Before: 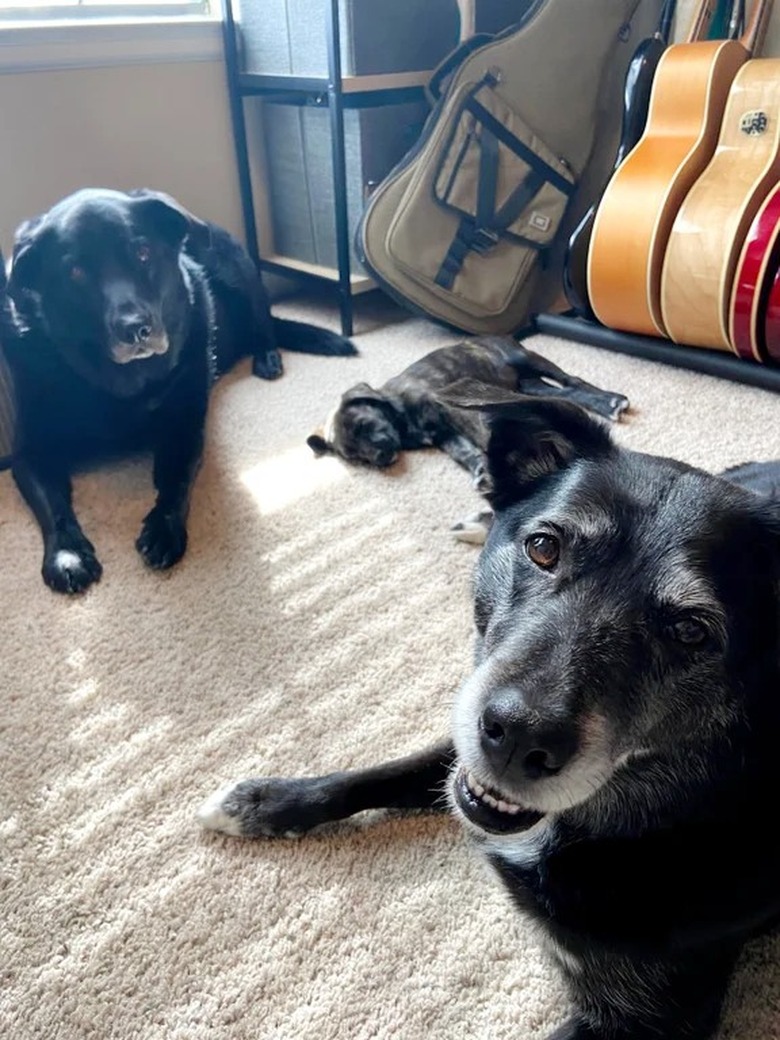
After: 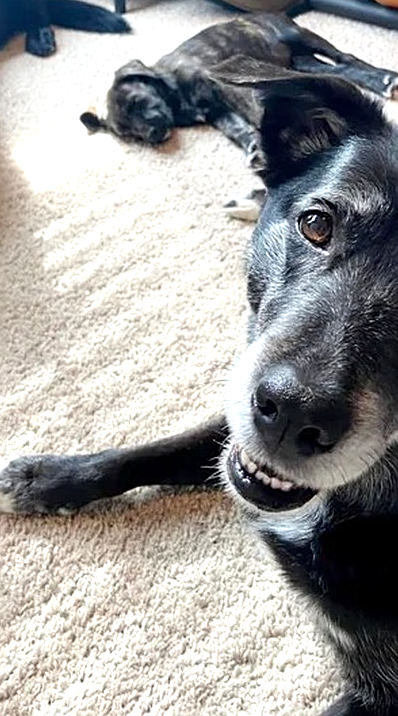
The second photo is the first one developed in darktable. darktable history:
exposure: exposure 0.401 EV, compensate exposure bias true, compensate highlight preservation false
crop and rotate: left 29.105%, top 31.107%, right 19.808%
sharpen: on, module defaults
